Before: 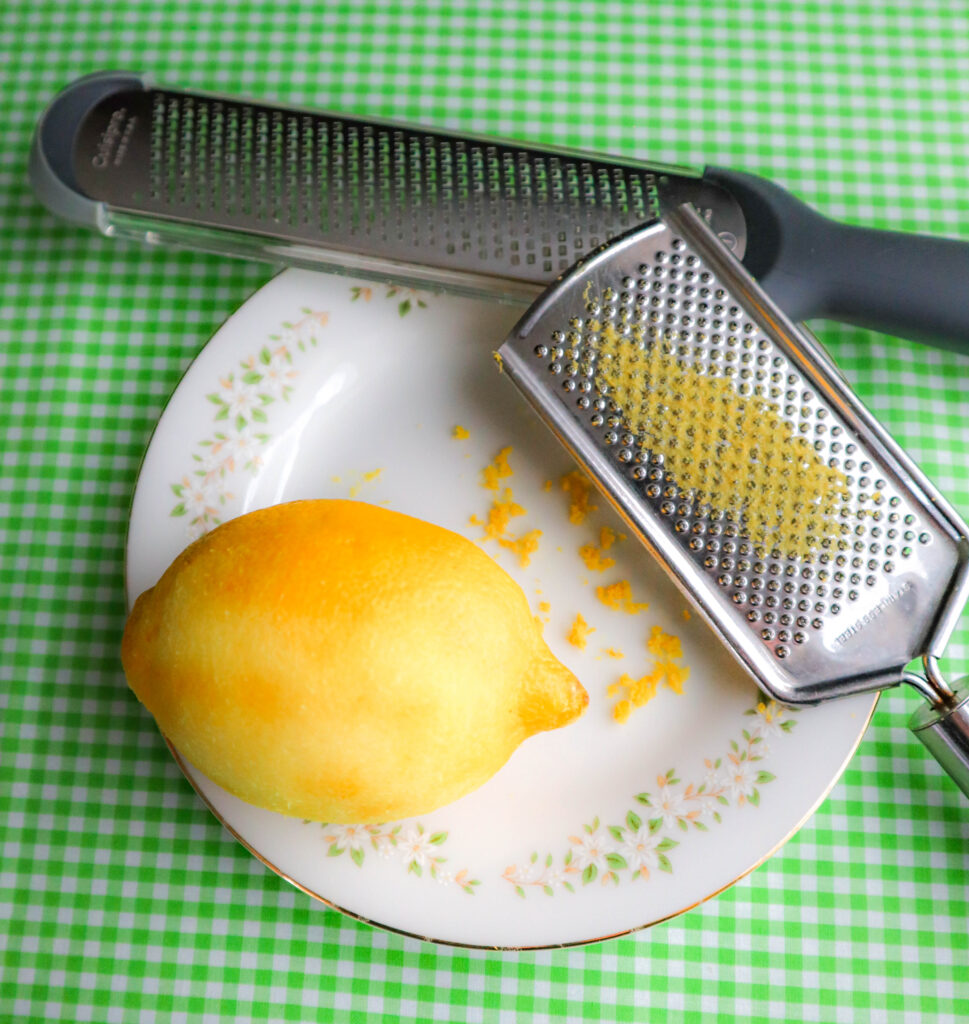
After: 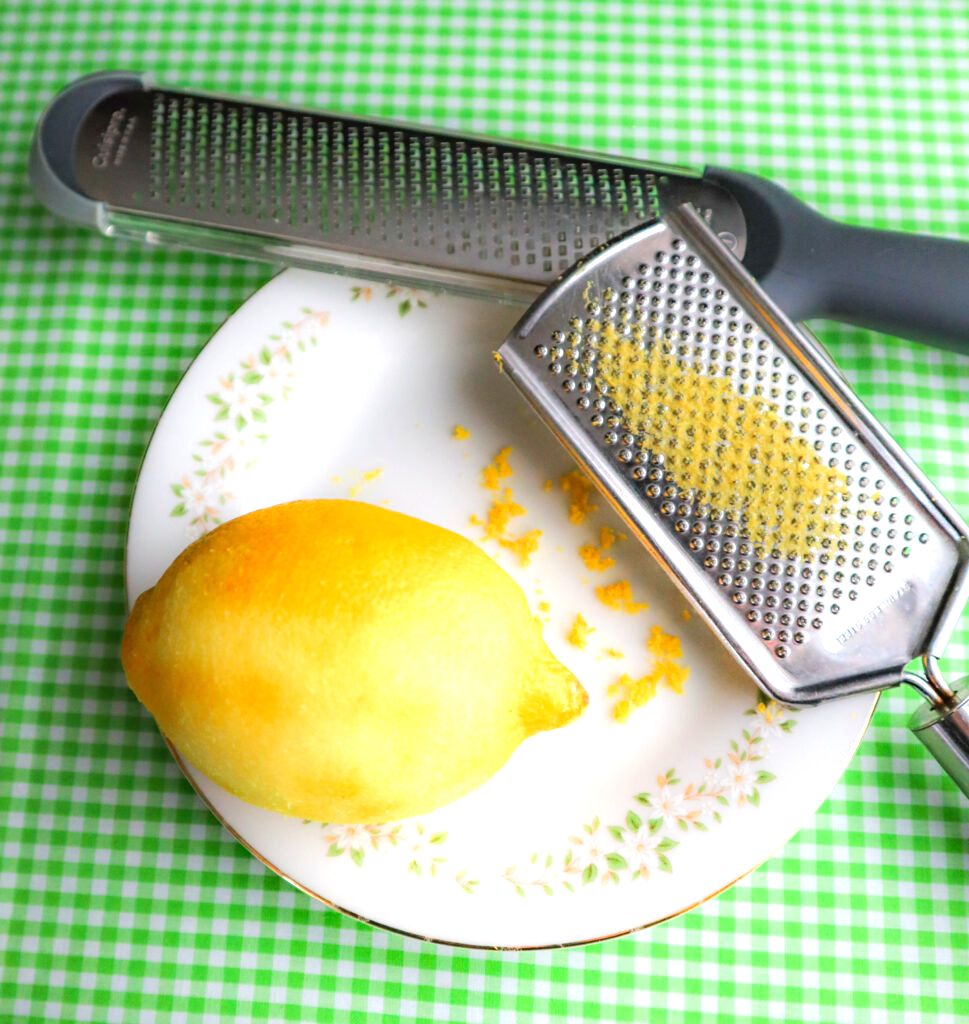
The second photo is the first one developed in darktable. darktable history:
exposure: exposure 0.504 EV, compensate highlight preservation false
